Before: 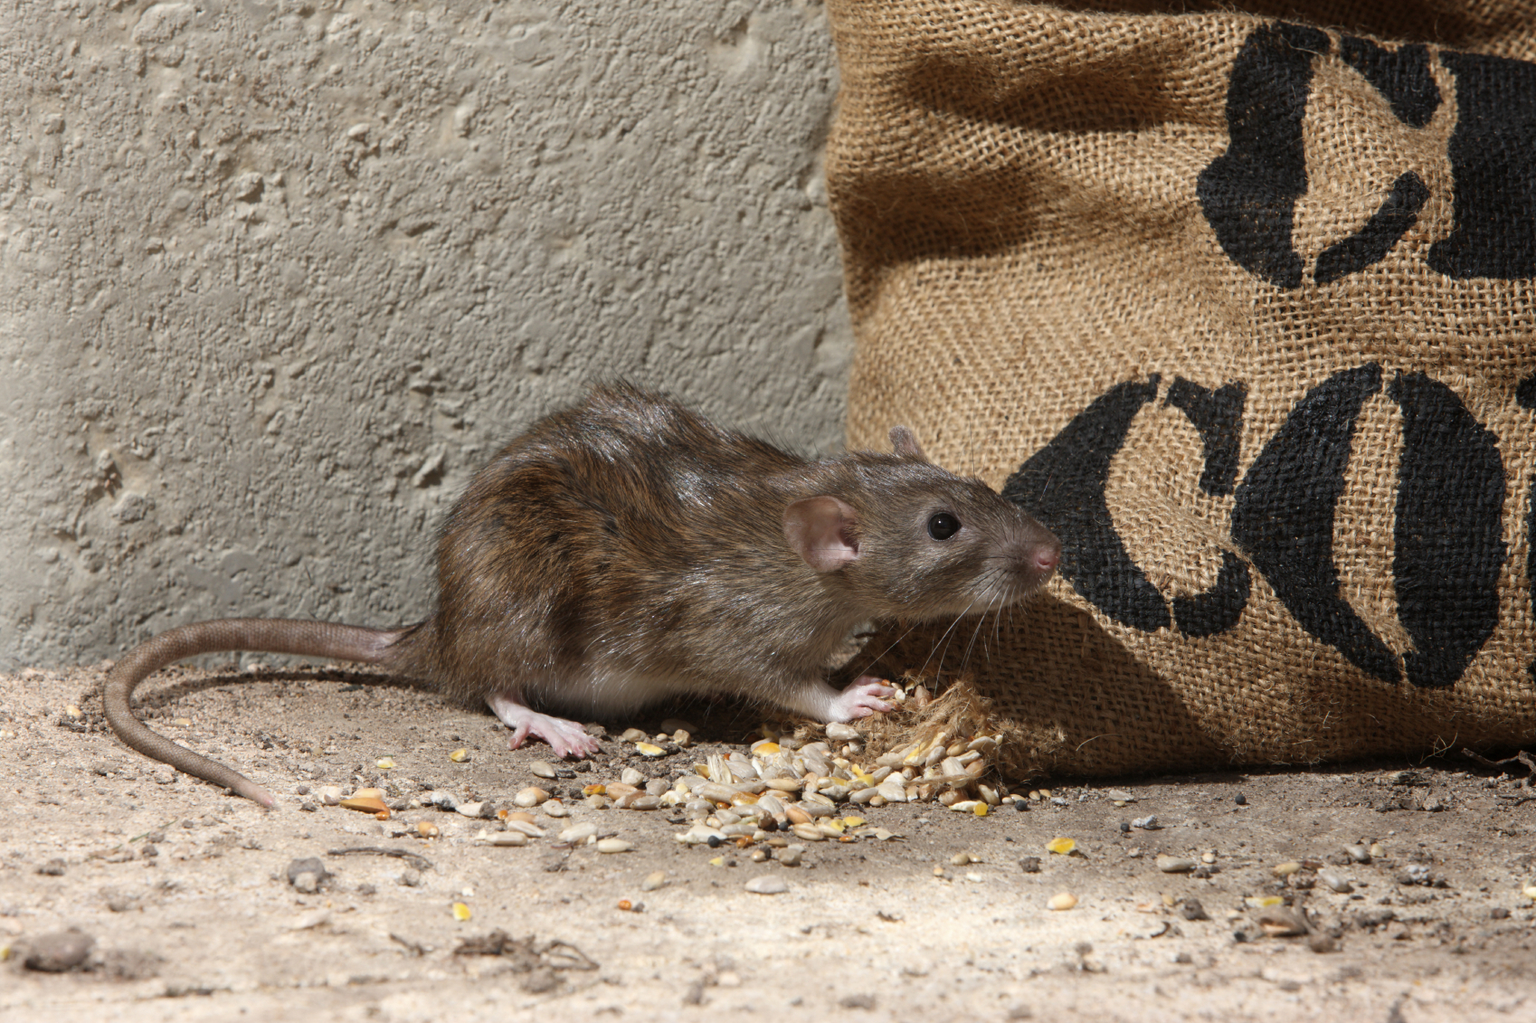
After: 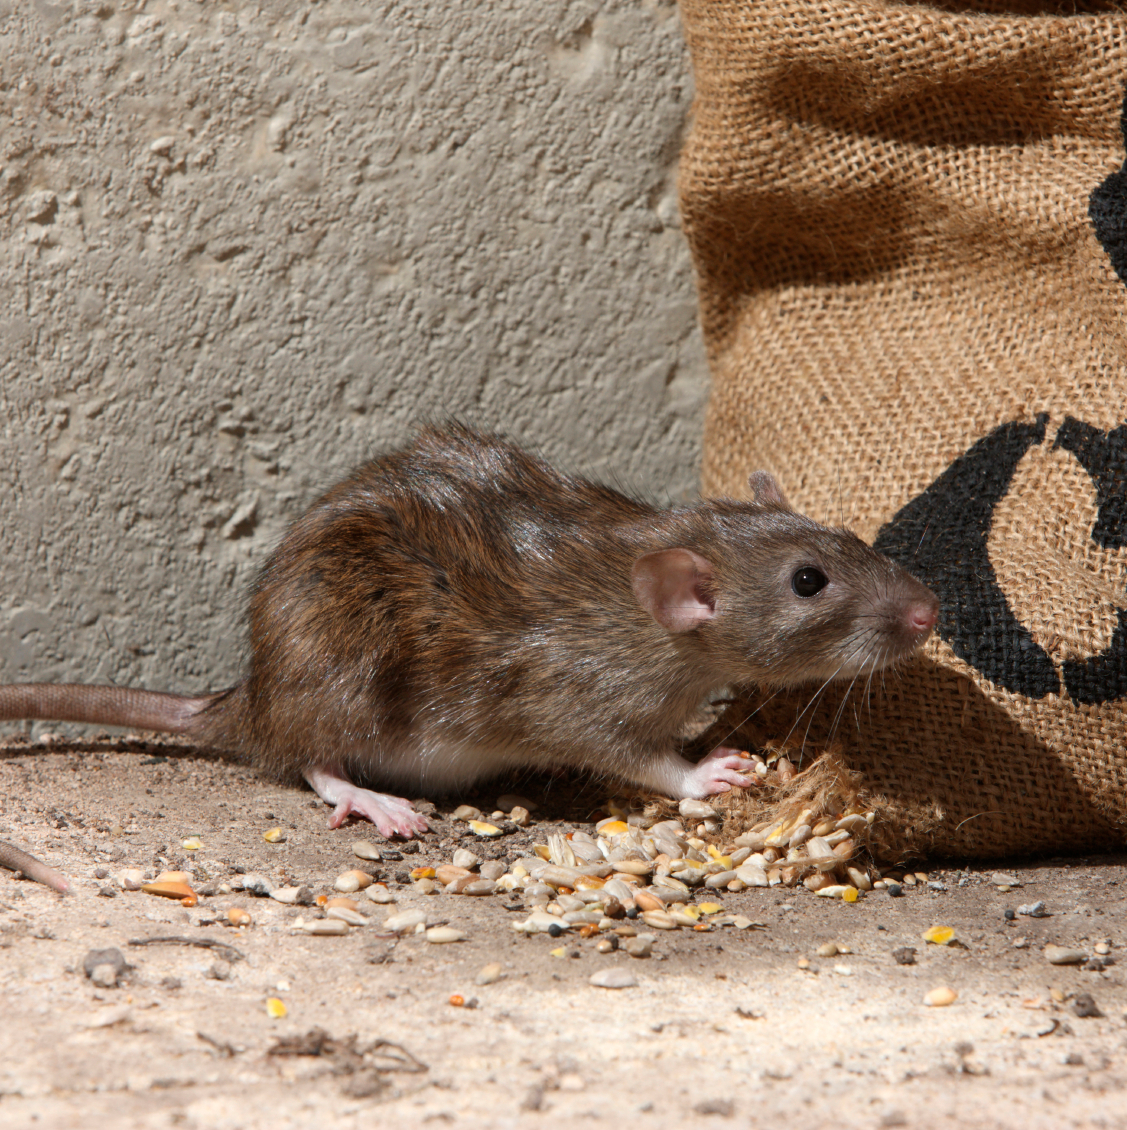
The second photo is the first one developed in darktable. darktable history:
crop and rotate: left 13.791%, right 19.789%
color correction: highlights b* -0.039
